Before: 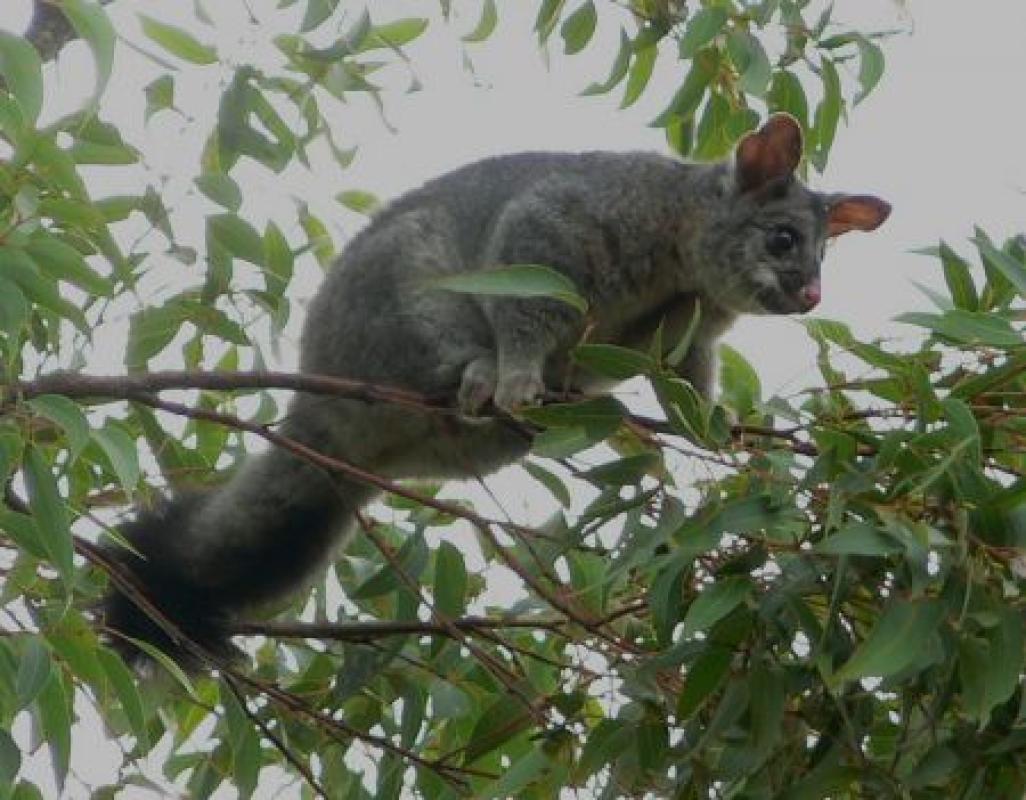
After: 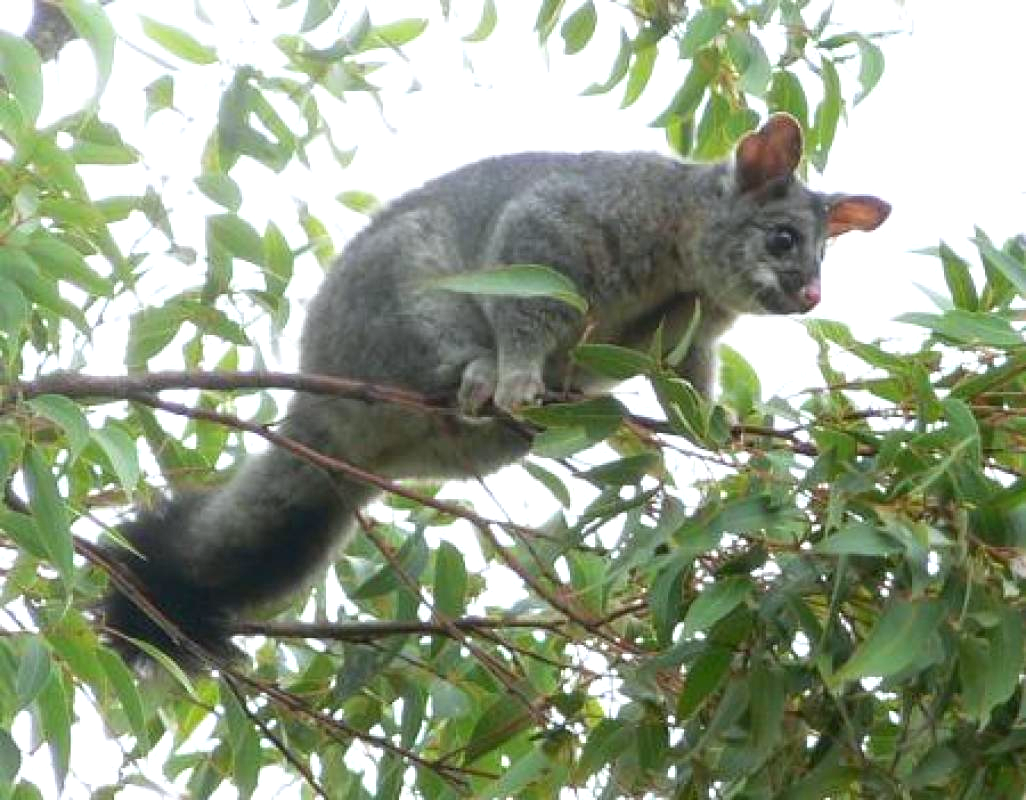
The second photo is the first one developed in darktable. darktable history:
white balance: red 0.983, blue 1.036
exposure: black level correction 0, exposure 1.2 EV, compensate highlight preservation false
